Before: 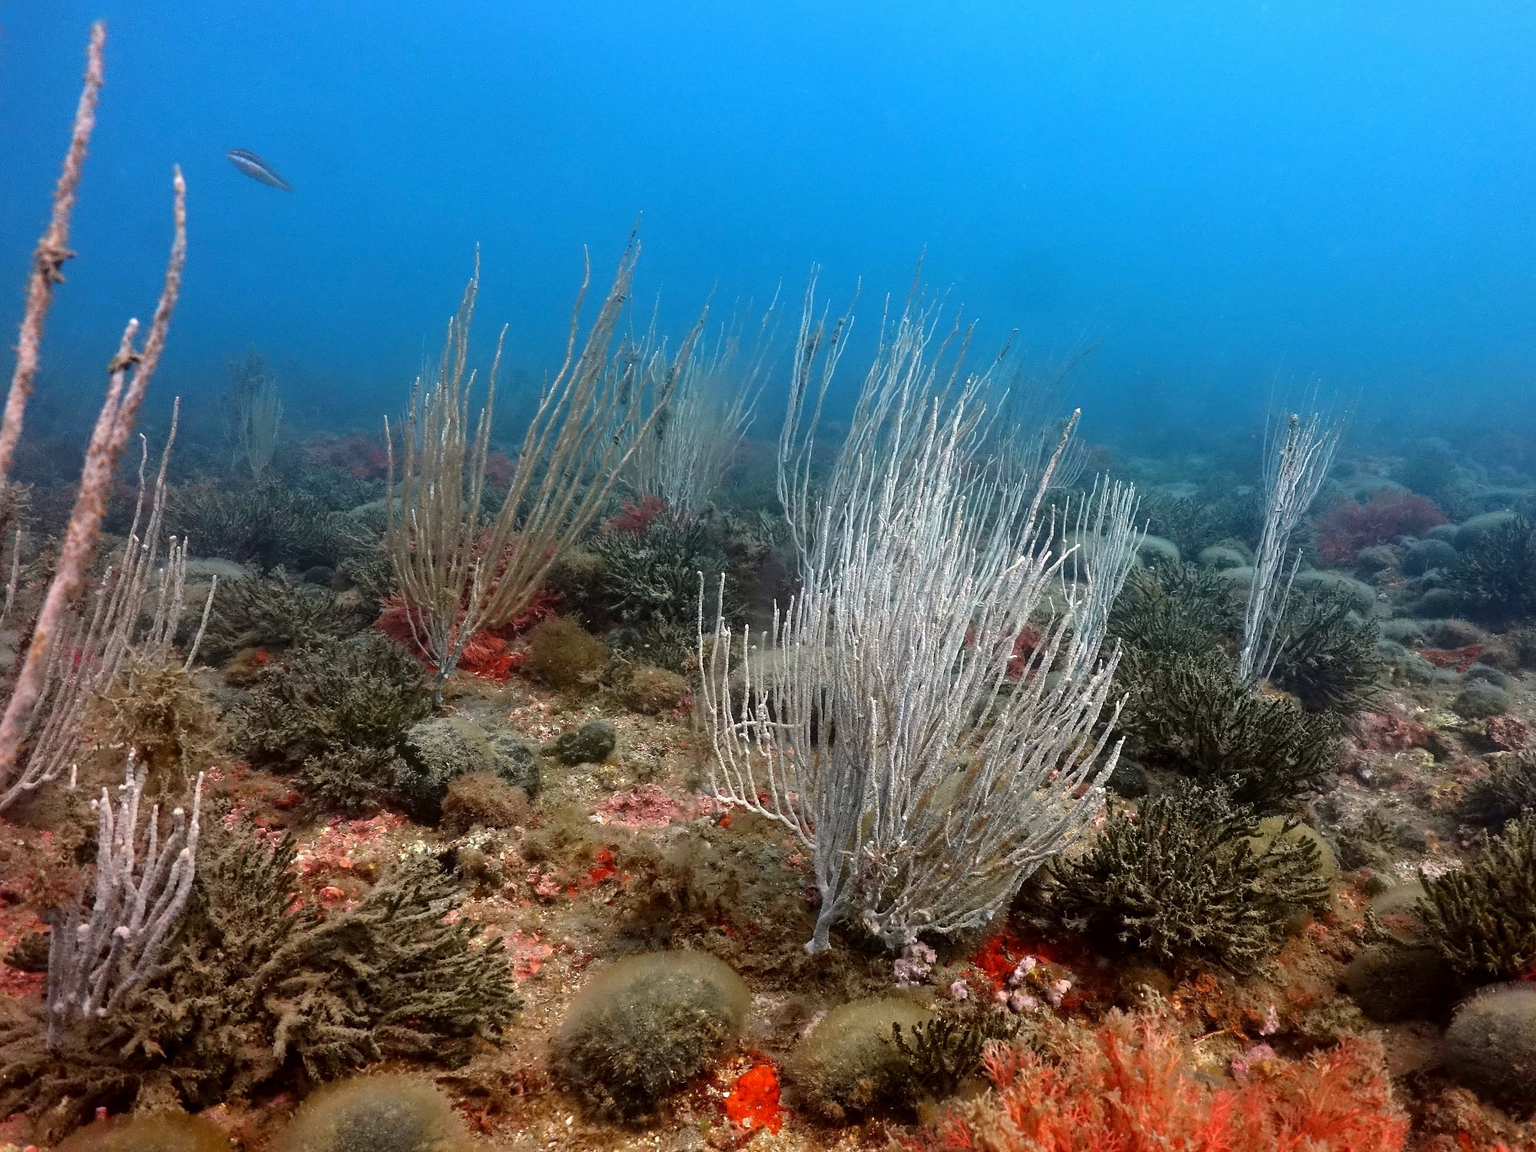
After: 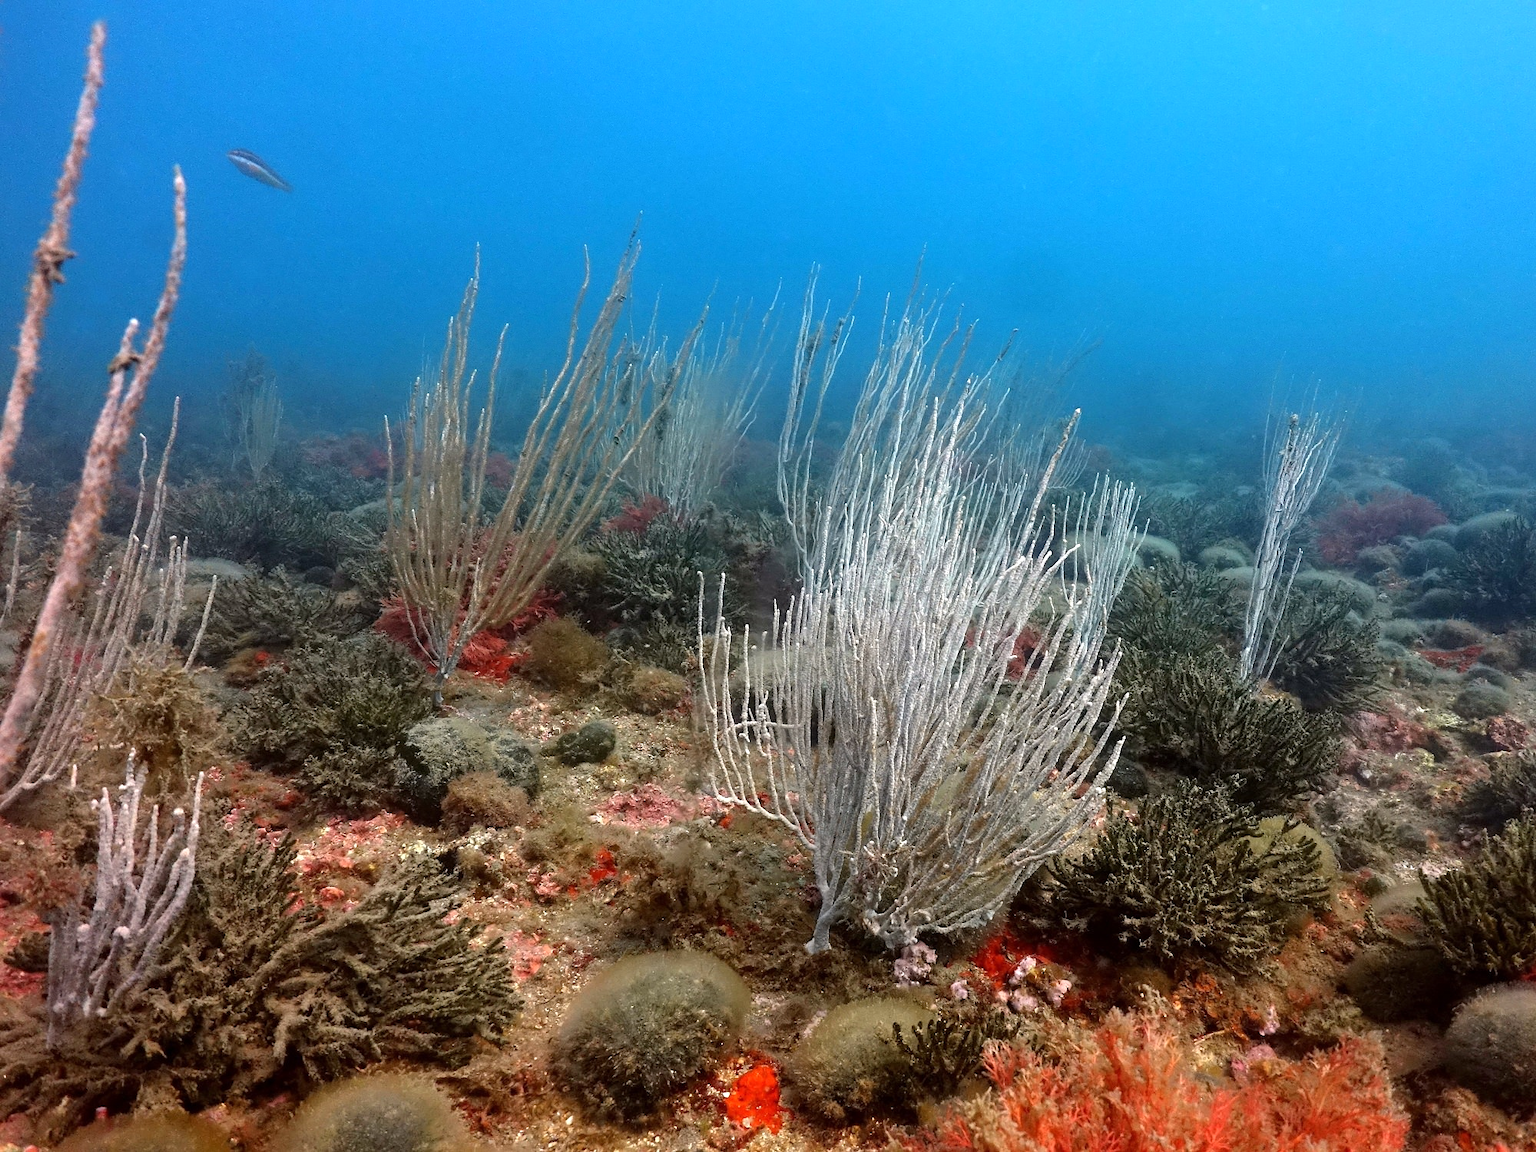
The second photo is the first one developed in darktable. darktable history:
exposure: exposure 0.2 EV, compensate highlight preservation false
